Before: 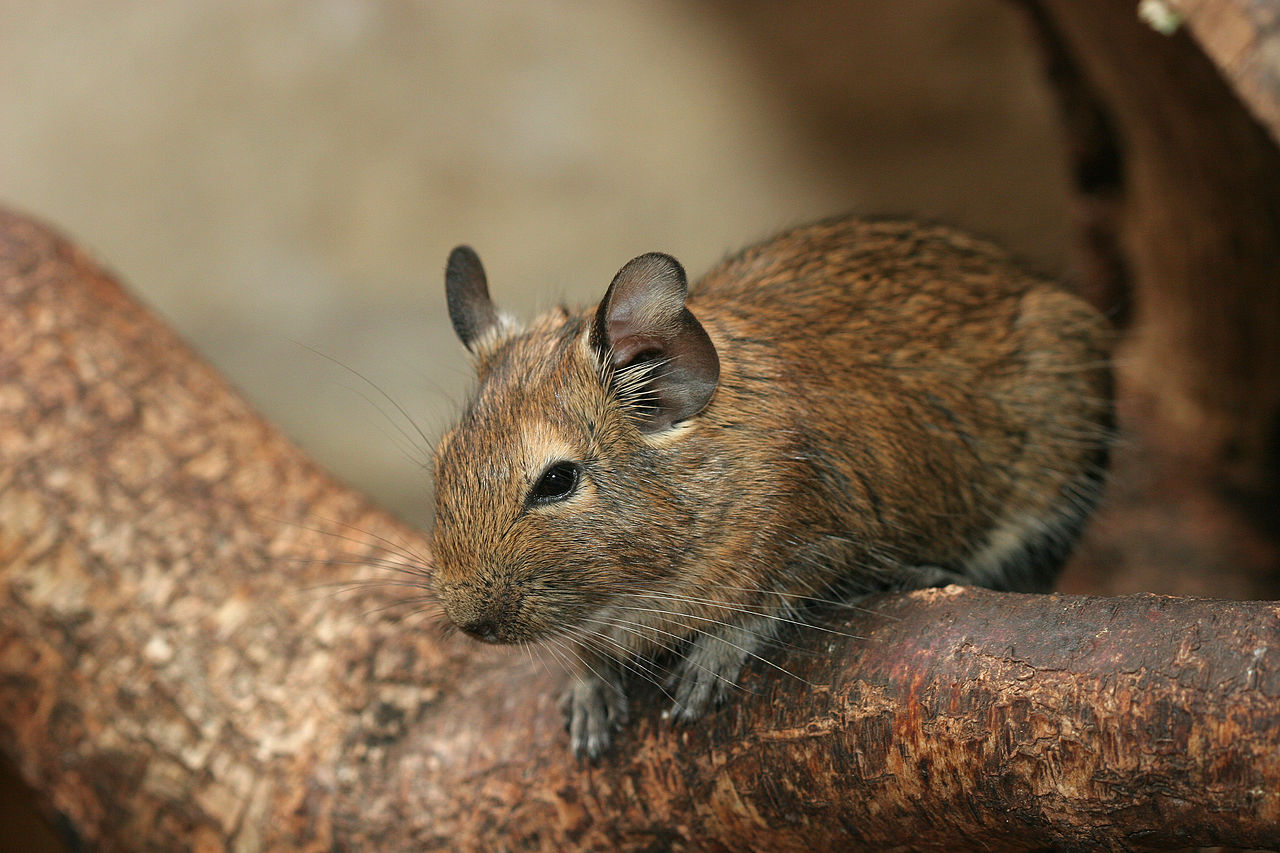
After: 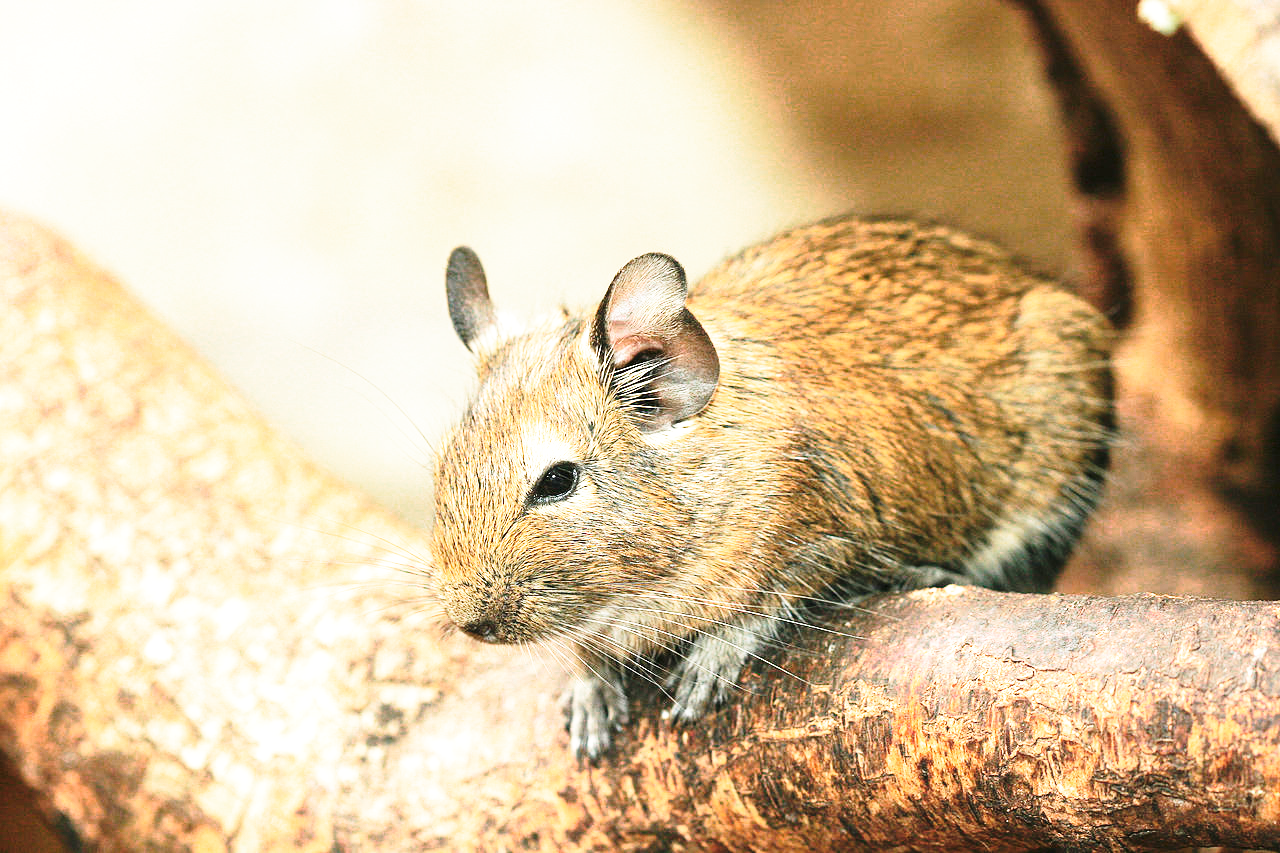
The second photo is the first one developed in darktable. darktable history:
base curve: curves: ch0 [(0, 0) (0.026, 0.03) (0.109, 0.232) (0.351, 0.748) (0.669, 0.968) (1, 1)], preserve colors none
exposure: black level correction 0, exposure 1.2 EV, compensate highlight preservation false
color zones: curves: ch0 [(0, 0.465) (0.092, 0.596) (0.289, 0.464) (0.429, 0.453) (0.571, 0.464) (0.714, 0.455) (0.857, 0.462) (1, 0.465)]
